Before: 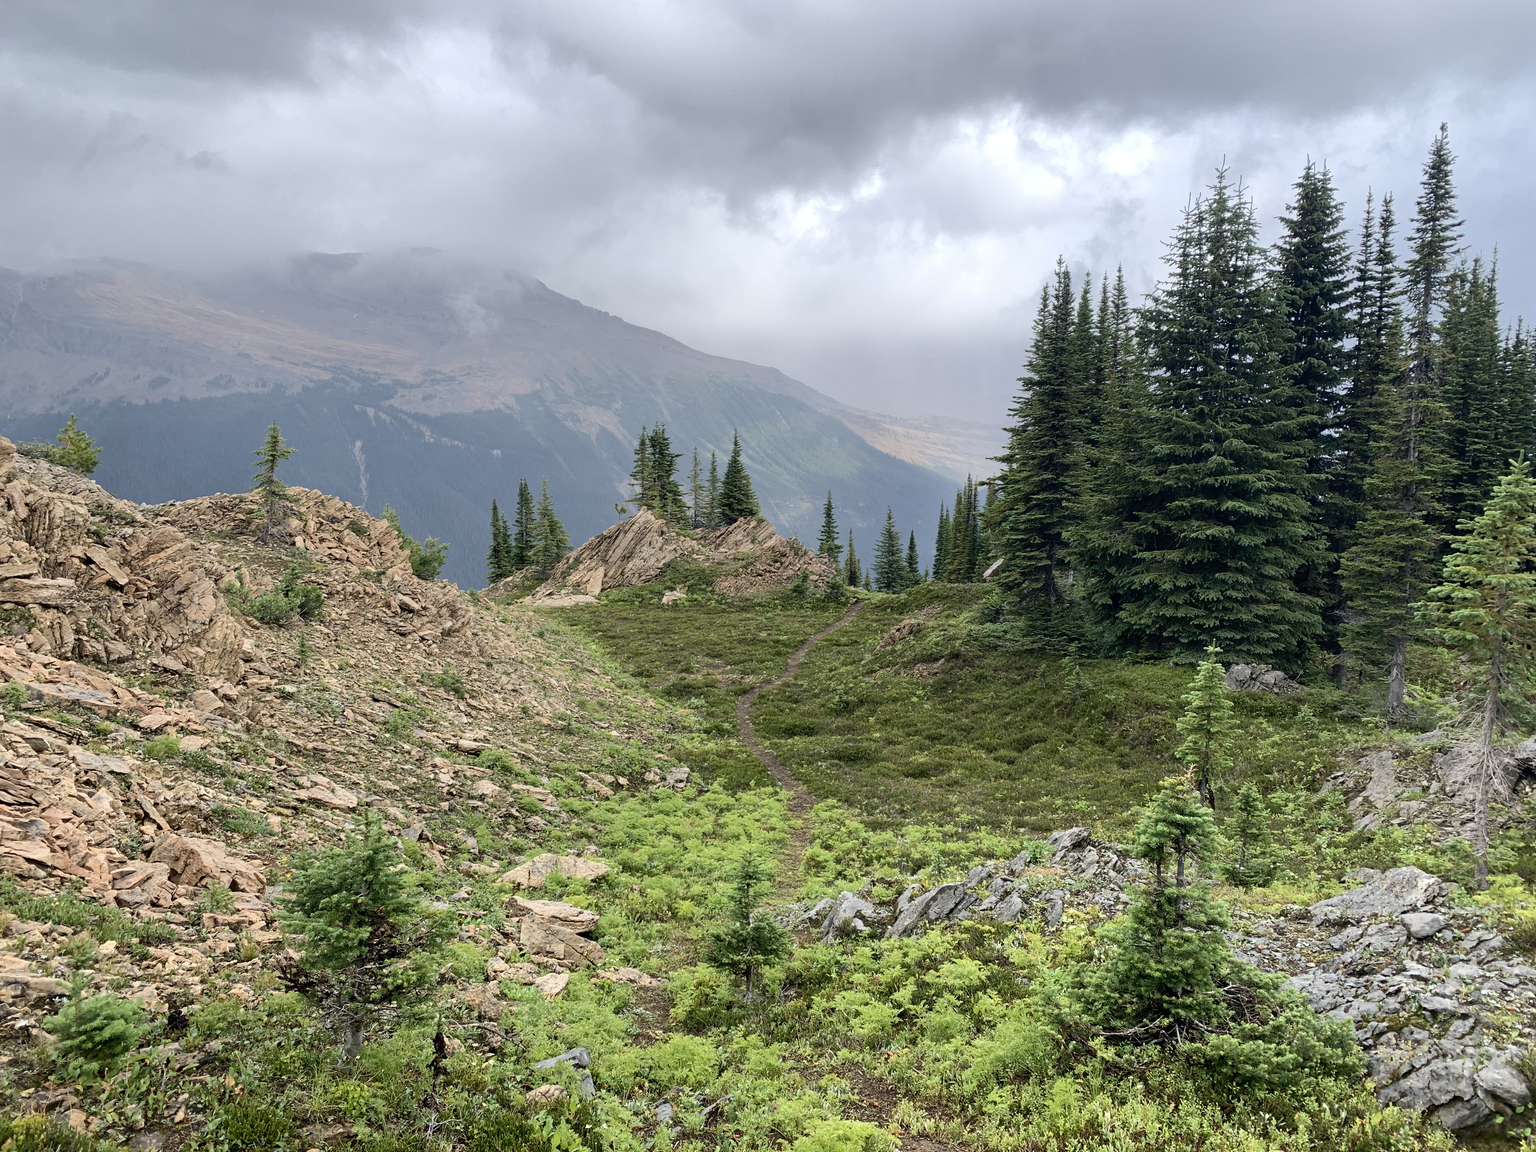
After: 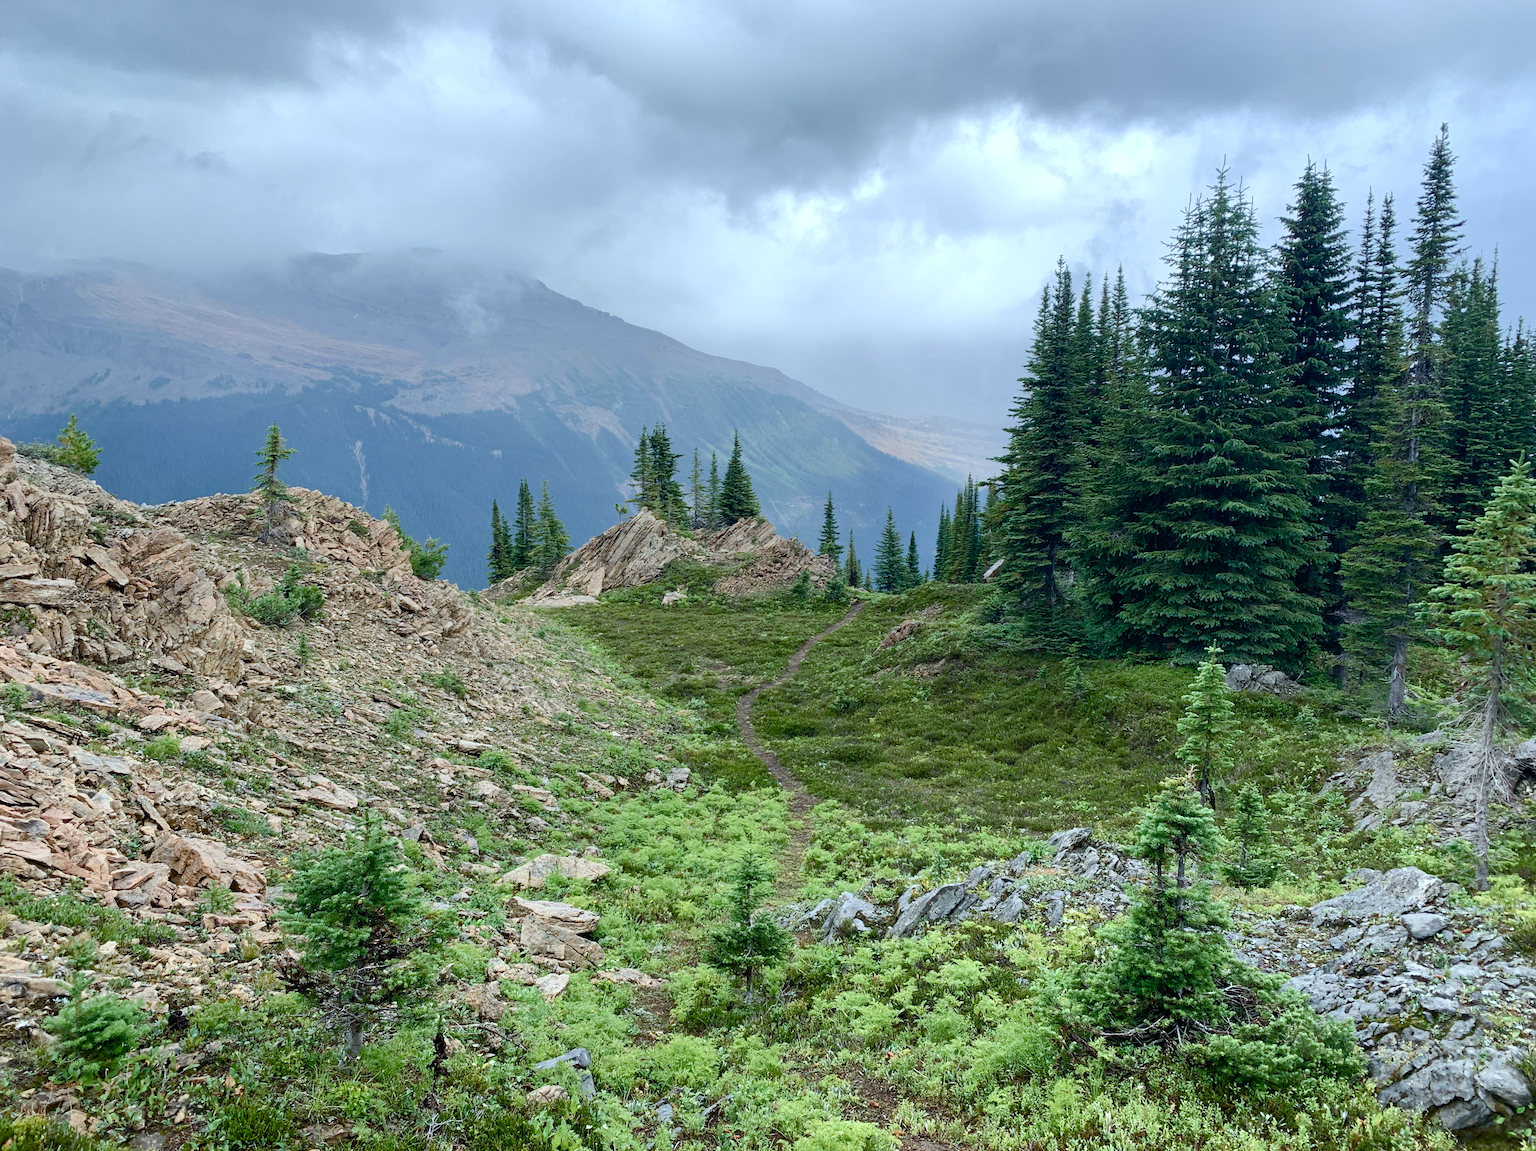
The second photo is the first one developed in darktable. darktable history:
color balance rgb: perceptual saturation grading › global saturation 20%, perceptual saturation grading › highlights -49.967%, perceptual saturation grading › shadows 25.383%, global vibrance 20.596%
color calibration: illuminant Planckian (black body), x 0.375, y 0.374, temperature 4119 K
